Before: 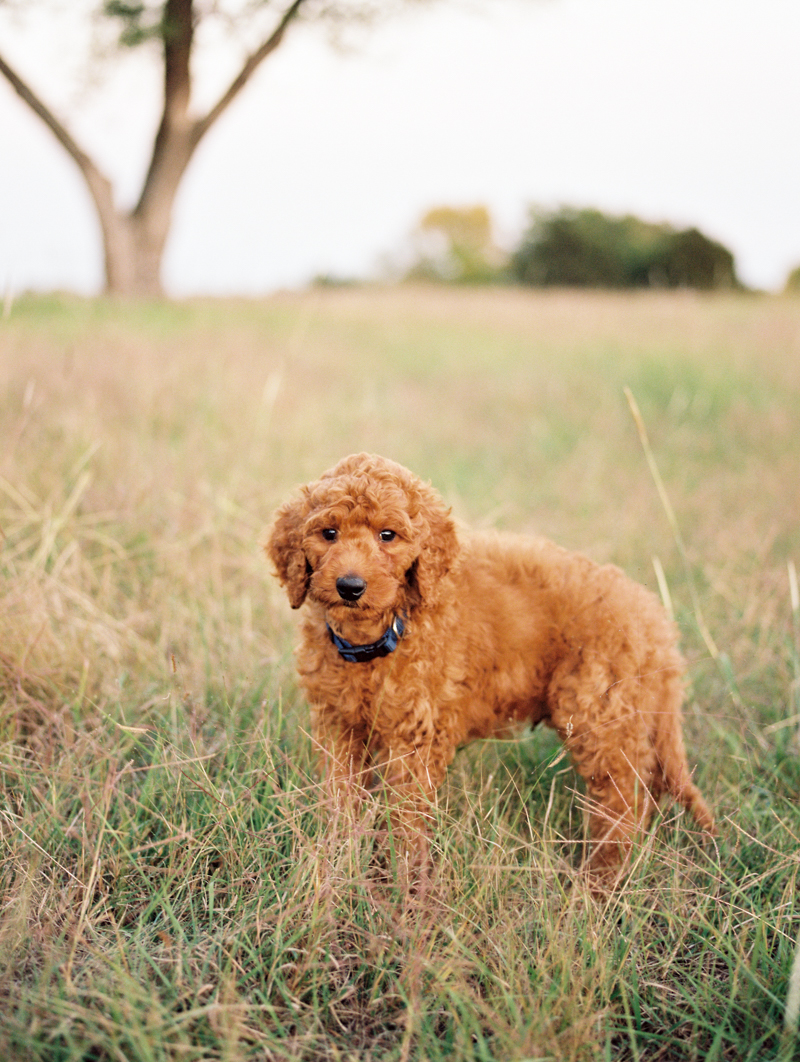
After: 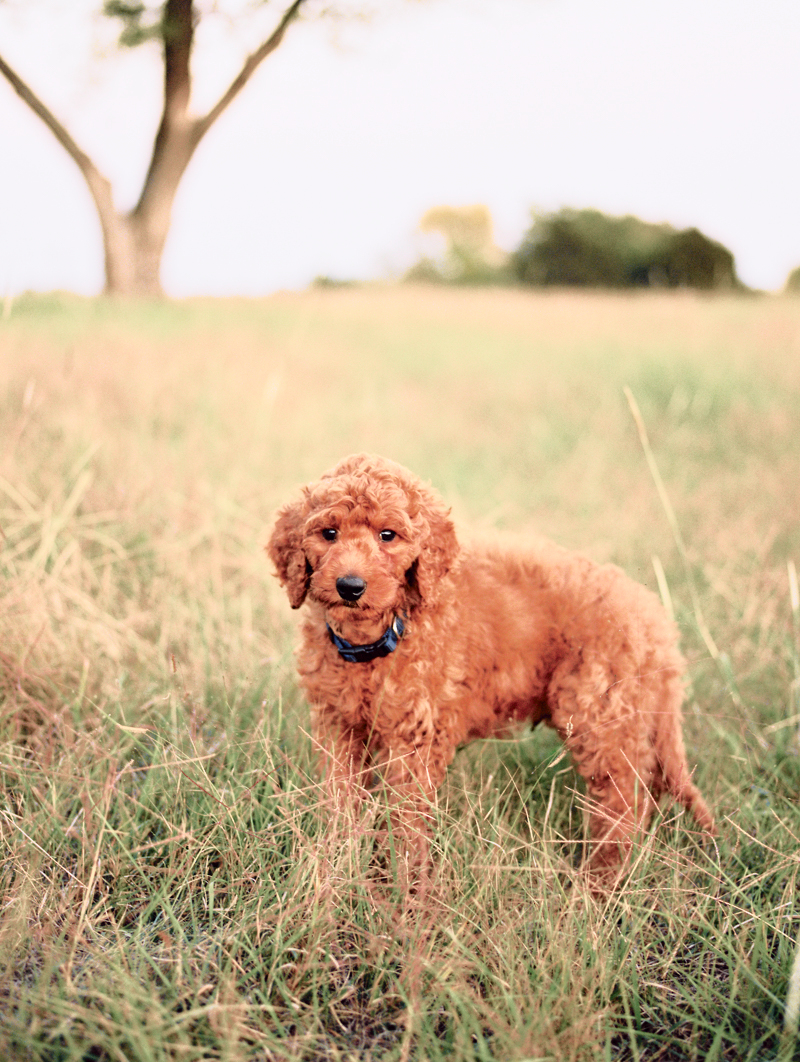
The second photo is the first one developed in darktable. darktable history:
tone curve: curves: ch0 [(0, 0) (0.105, 0.068) (0.195, 0.162) (0.283, 0.283) (0.384, 0.404) (0.485, 0.531) (0.638, 0.681) (0.795, 0.879) (1, 0.977)]; ch1 [(0, 0) (0.161, 0.092) (0.35, 0.33) (0.379, 0.401) (0.456, 0.469) (0.498, 0.503) (0.531, 0.537) (0.596, 0.621) (0.635, 0.671) (1, 1)]; ch2 [(0, 0) (0.371, 0.362) (0.437, 0.437) (0.483, 0.484) (0.53, 0.515) (0.56, 0.58) (0.622, 0.606) (1, 1)], color space Lab, independent channels, preserve colors none
